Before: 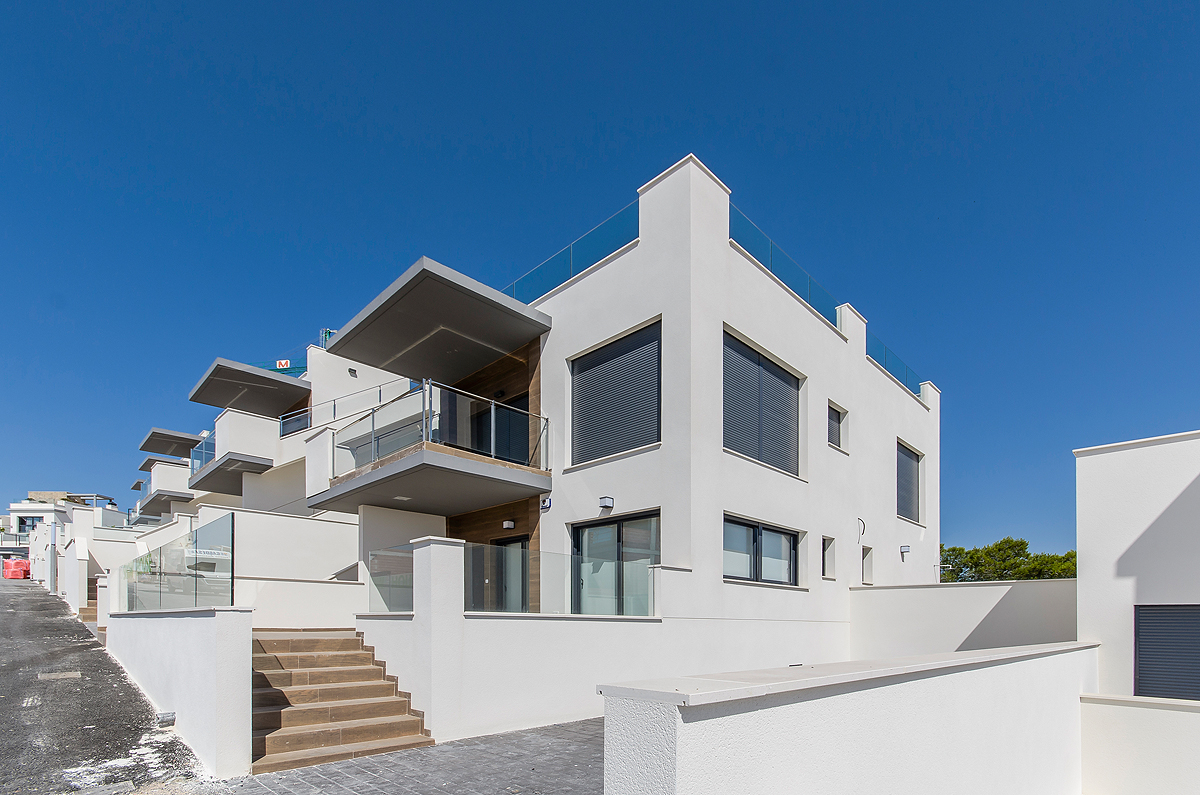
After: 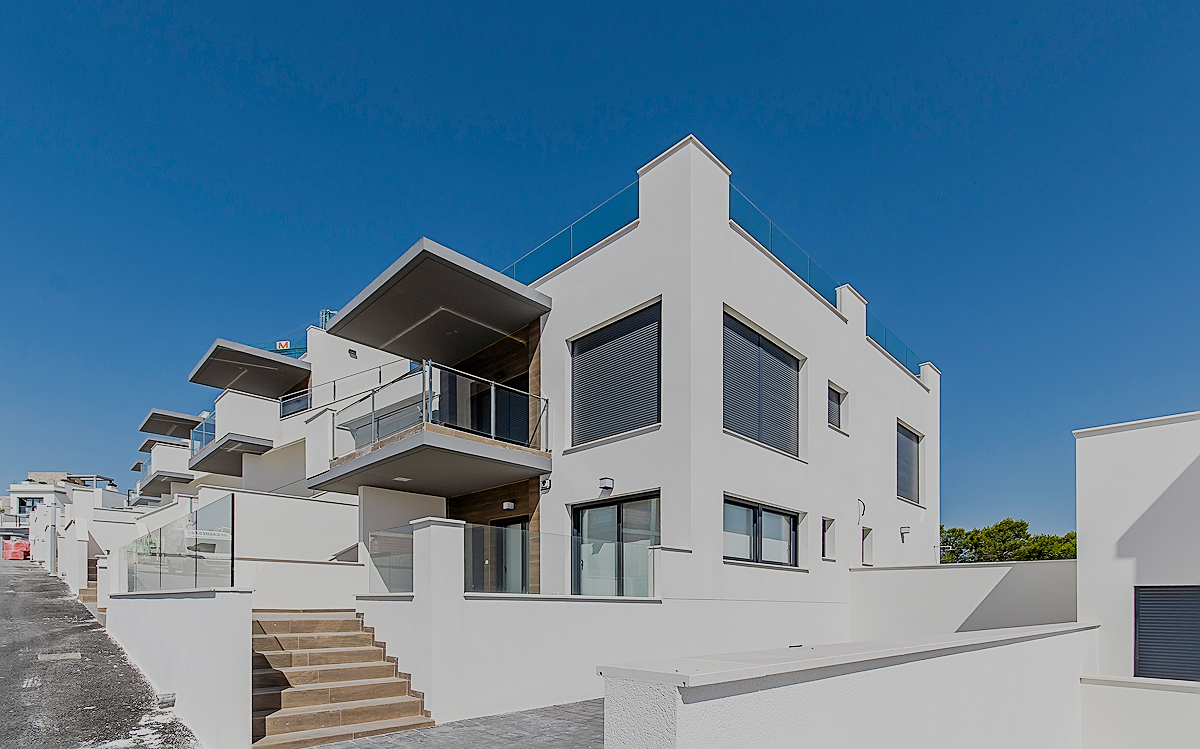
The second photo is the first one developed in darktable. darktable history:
filmic rgb: black relative exposure -7.65 EV, white relative exposure 4.56 EV, hardness 3.61, preserve chrominance no, color science v5 (2021), contrast in shadows safe, contrast in highlights safe
sharpen: amount 0.49
crop and rotate: top 2.46%, bottom 3.225%
